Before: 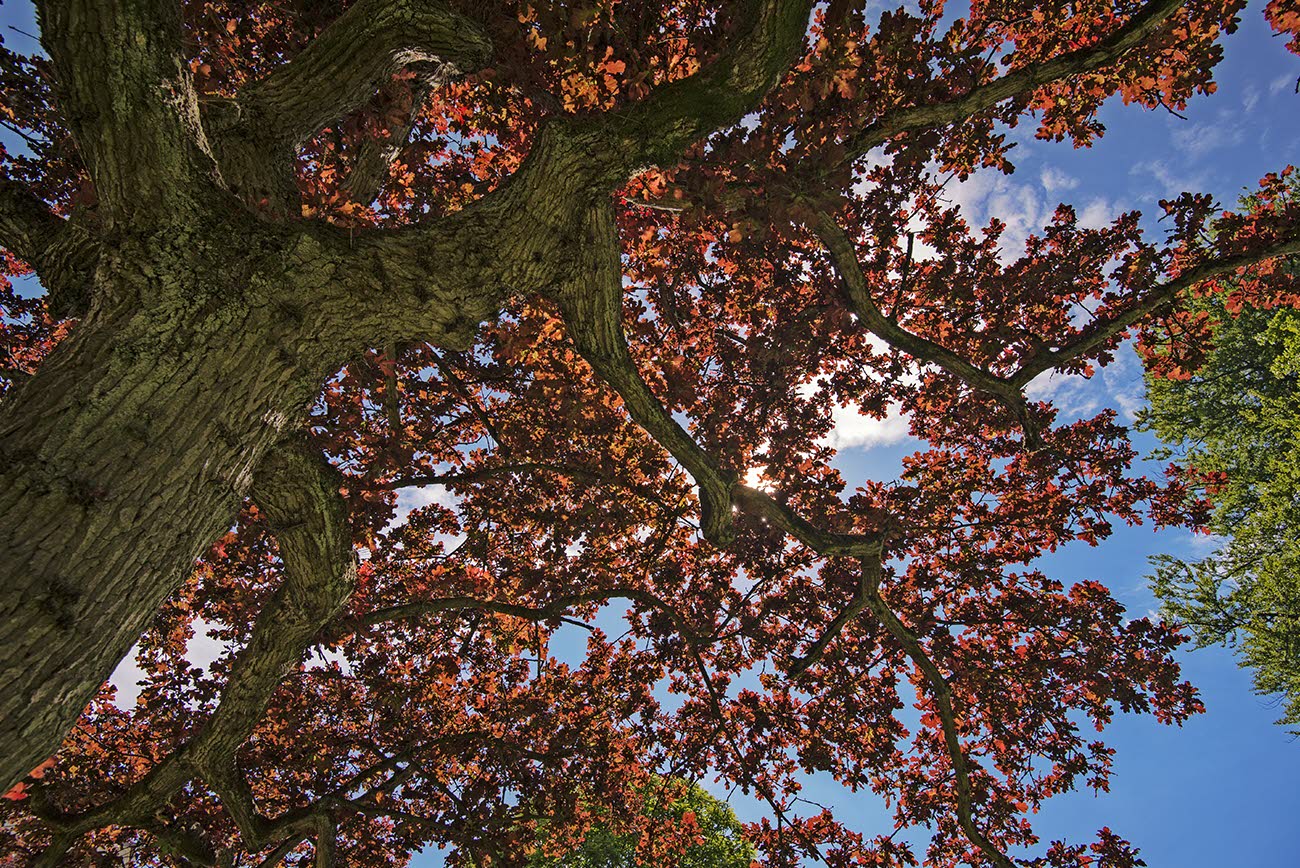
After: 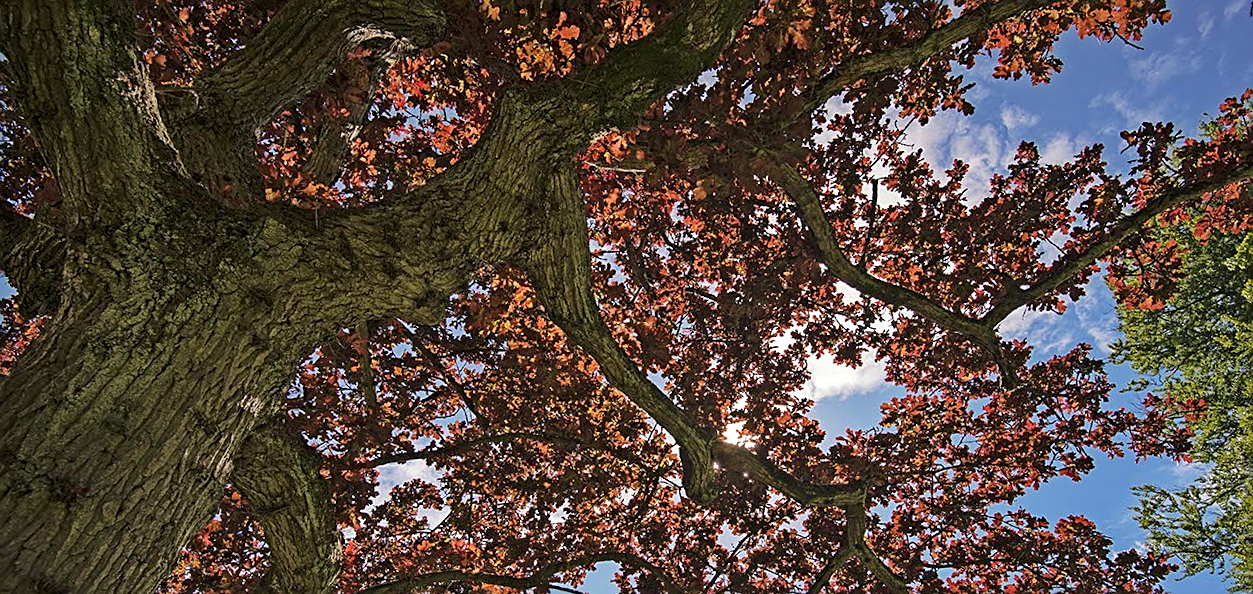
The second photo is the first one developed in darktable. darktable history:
sharpen: on, module defaults
rotate and perspective: rotation -3.52°, crop left 0.036, crop right 0.964, crop top 0.081, crop bottom 0.919
crop: bottom 24.988%
shadows and highlights: shadows 12, white point adjustment 1.2, soften with gaussian
